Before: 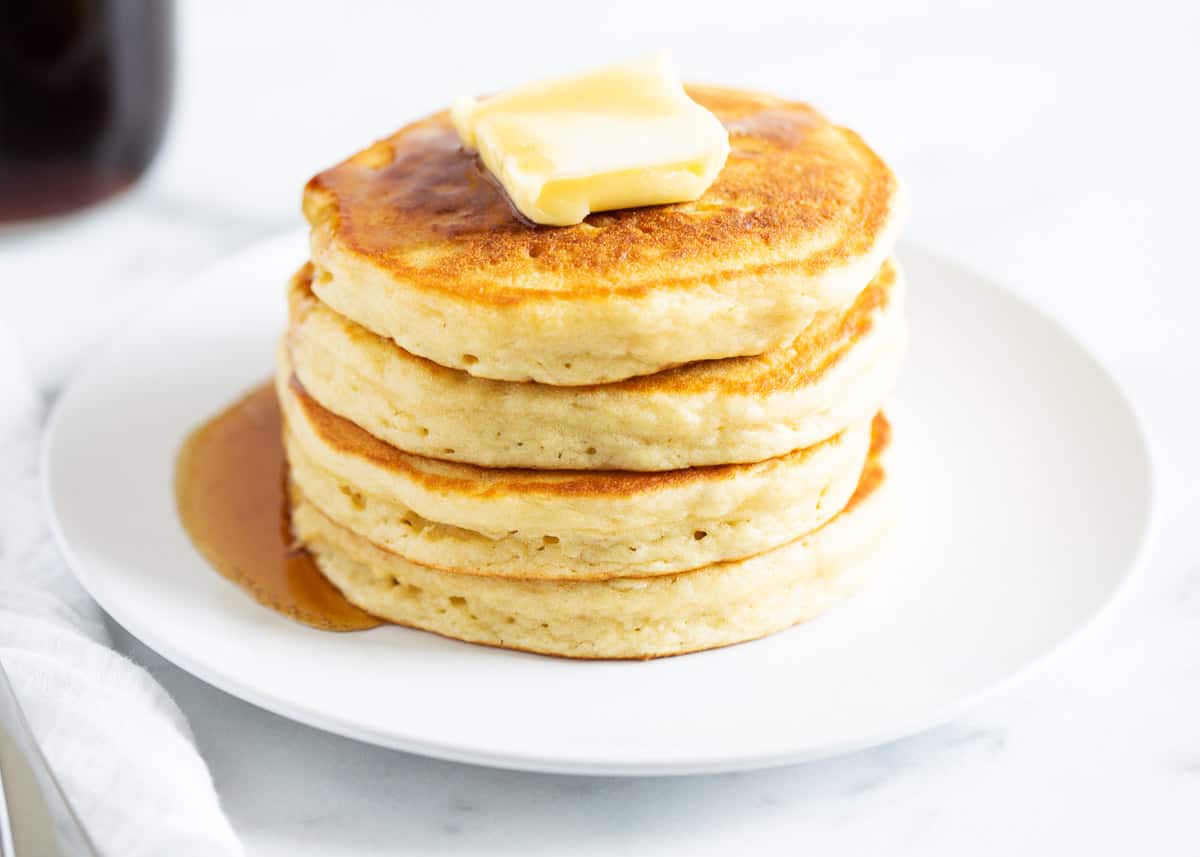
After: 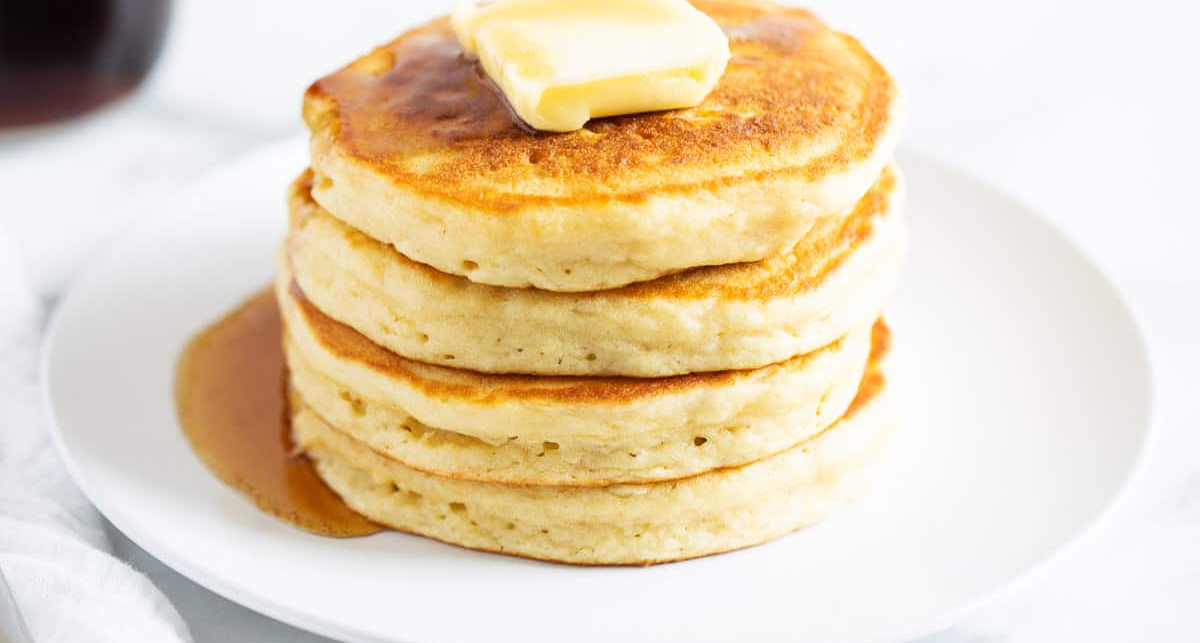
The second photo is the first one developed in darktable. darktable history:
crop: top 11.04%, bottom 13.916%
